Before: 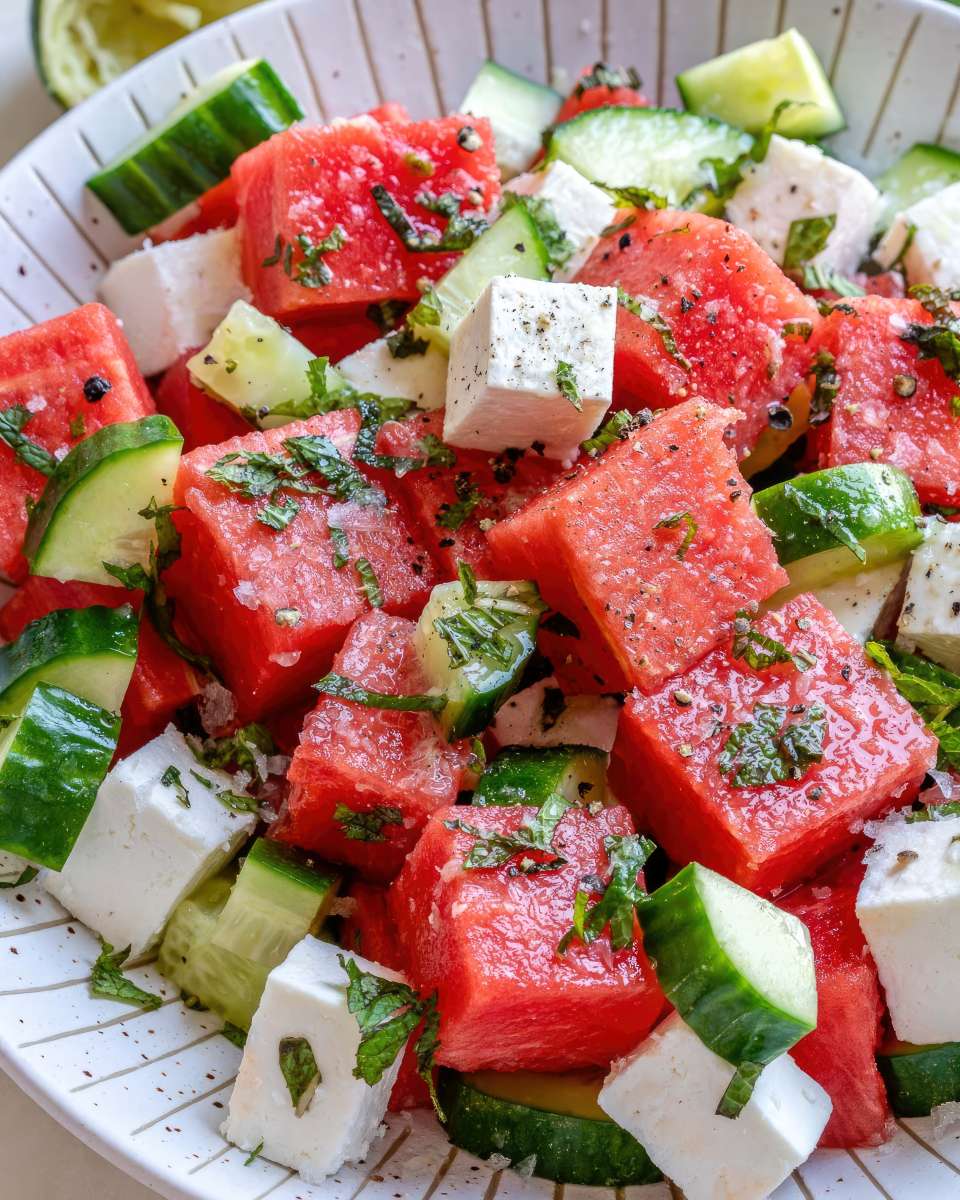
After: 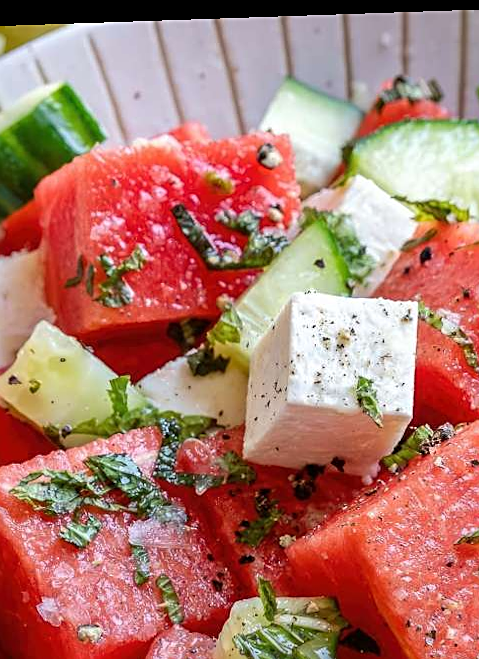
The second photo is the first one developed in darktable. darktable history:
sharpen: on, module defaults
rotate and perspective: lens shift (horizontal) -0.055, automatic cropping off
crop: left 19.556%, right 30.401%, bottom 46.458%
